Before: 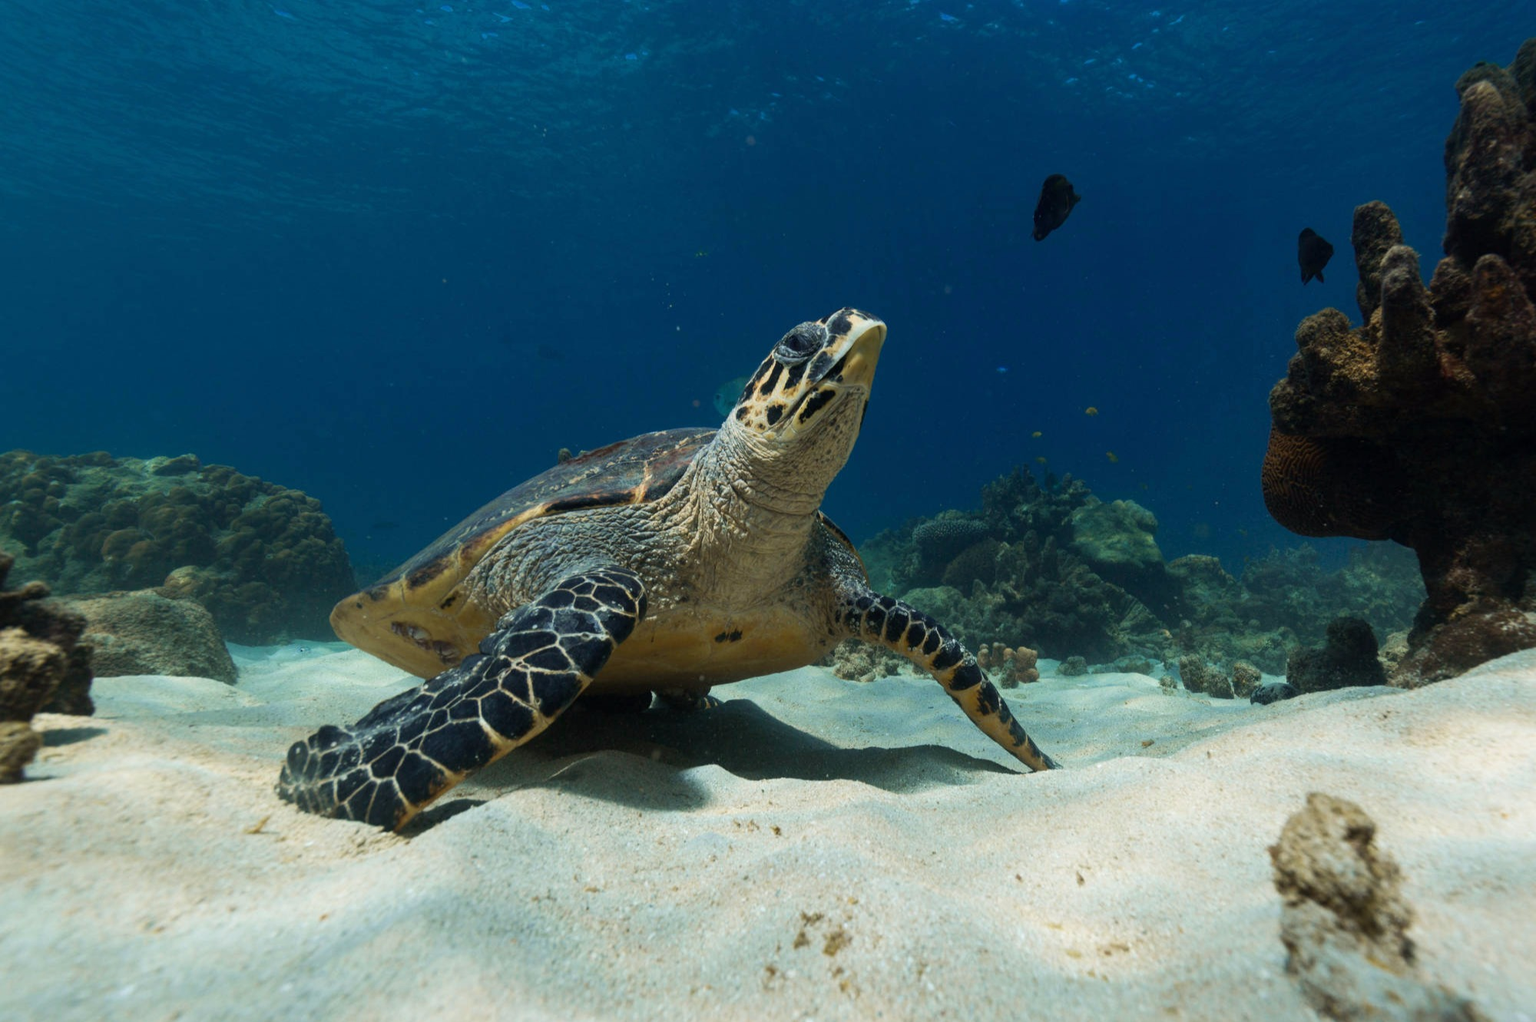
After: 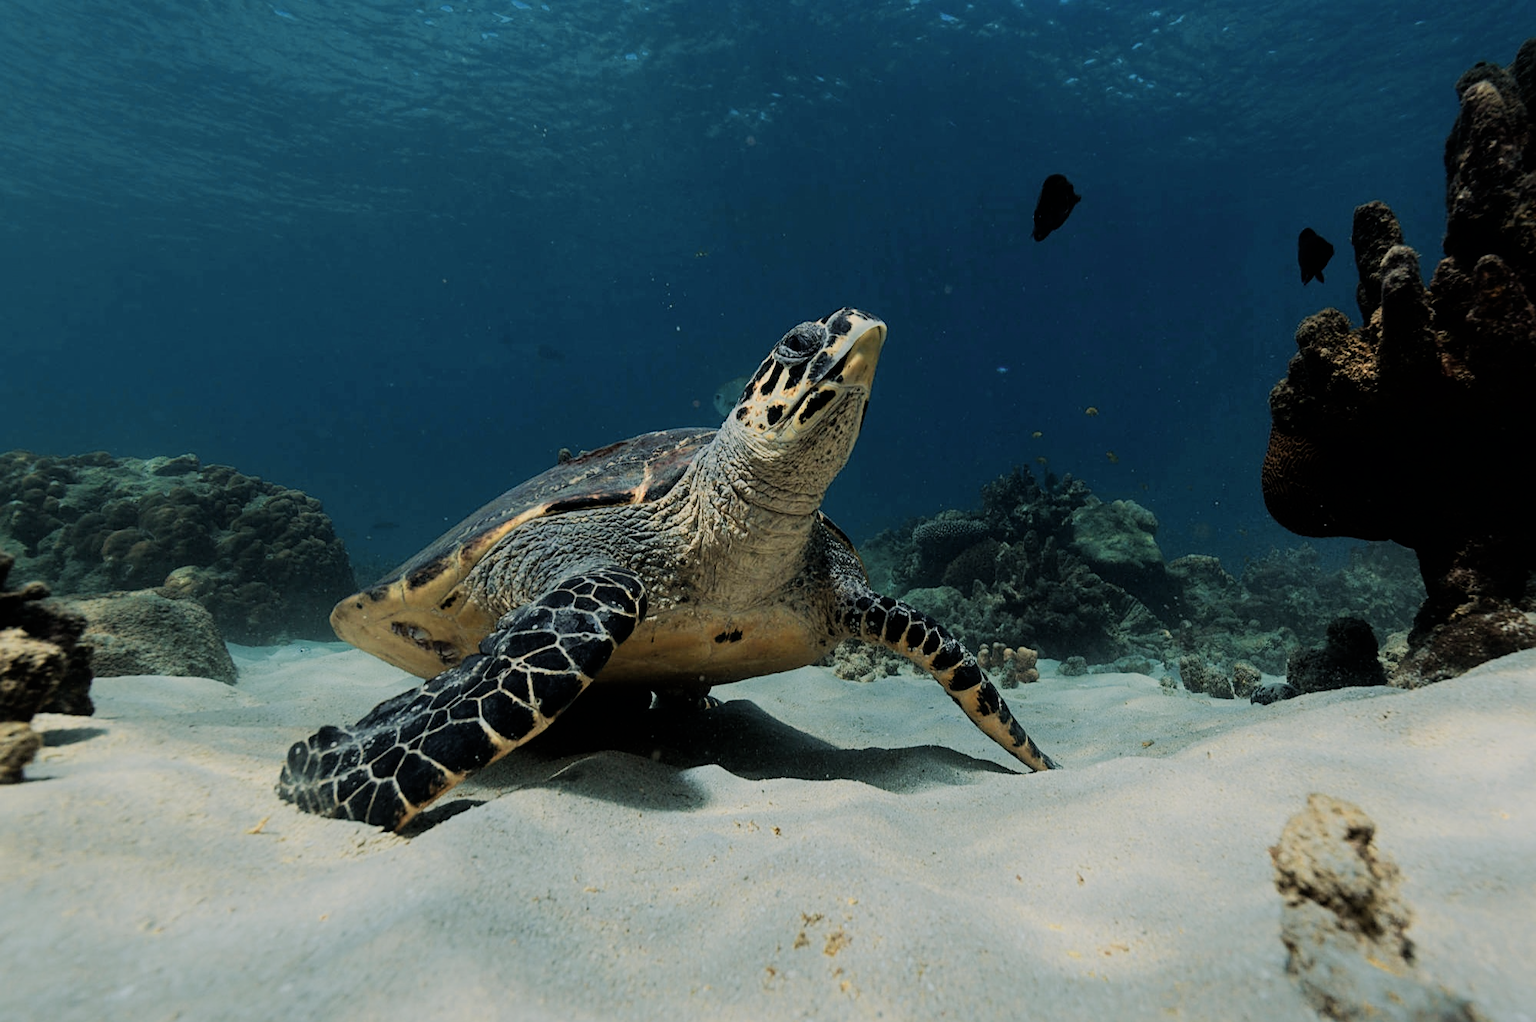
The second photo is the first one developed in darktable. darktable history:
color zones: curves: ch0 [(0.018, 0.548) (0.224, 0.64) (0.425, 0.447) (0.675, 0.575) (0.732, 0.579)]; ch1 [(0.066, 0.487) (0.25, 0.5) (0.404, 0.43) (0.75, 0.421) (0.956, 0.421)]; ch2 [(0.044, 0.561) (0.215, 0.465) (0.399, 0.544) (0.465, 0.548) (0.614, 0.447) (0.724, 0.43) (0.882, 0.623) (0.956, 0.632)], mix 29.92%
sharpen: on, module defaults
filmic rgb: black relative exposure -6.18 EV, white relative exposure 6.97 EV, threshold 3 EV, hardness 2.25, enable highlight reconstruction true
